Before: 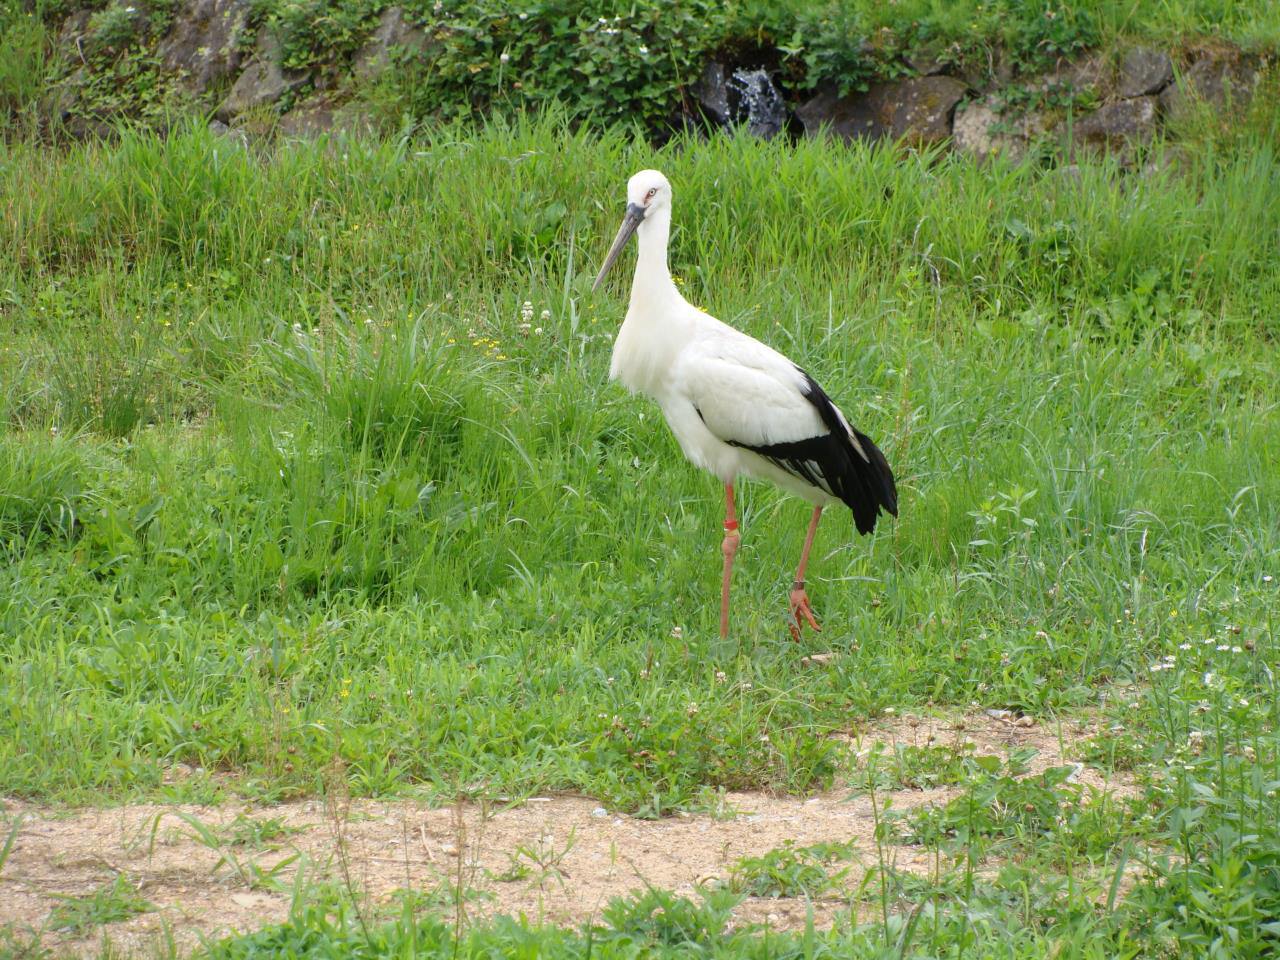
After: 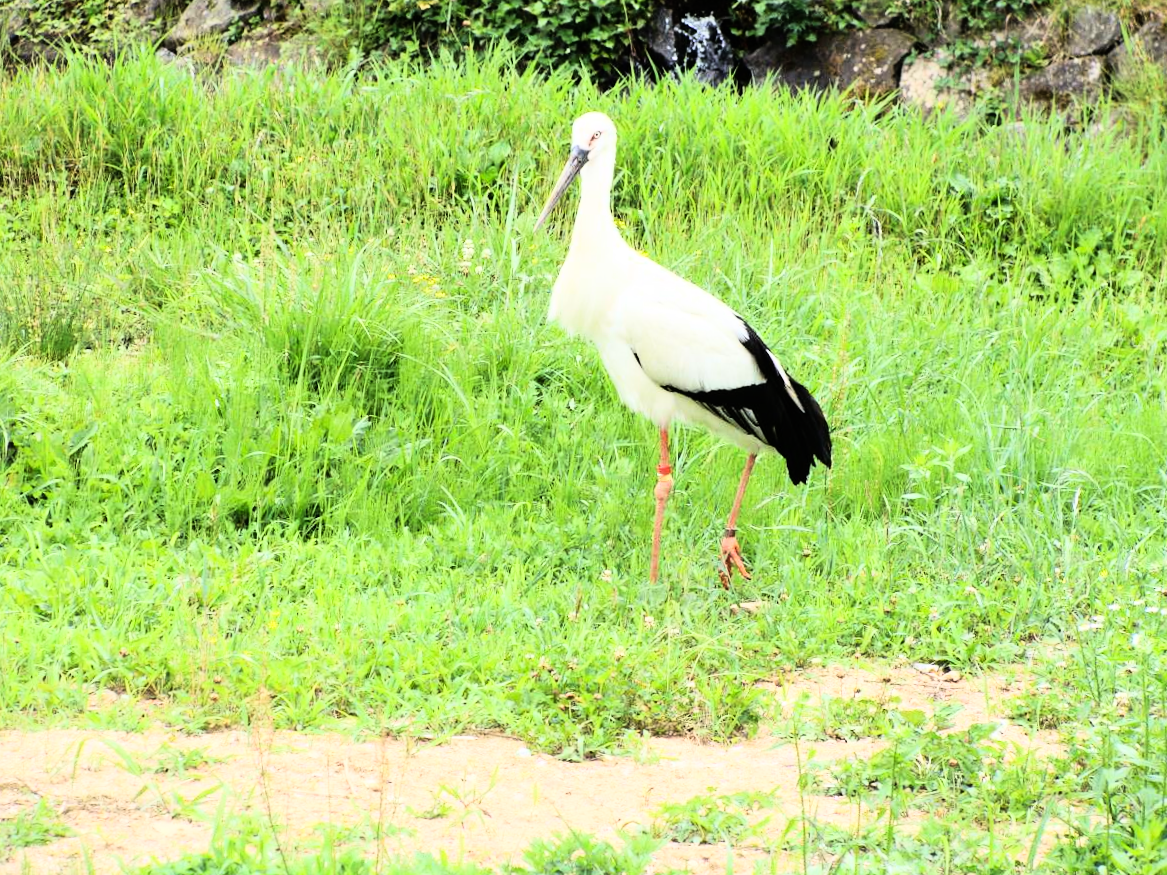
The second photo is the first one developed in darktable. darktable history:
rgb curve: curves: ch0 [(0, 0) (0.21, 0.15) (0.24, 0.21) (0.5, 0.75) (0.75, 0.96) (0.89, 0.99) (1, 1)]; ch1 [(0, 0.02) (0.21, 0.13) (0.25, 0.2) (0.5, 0.67) (0.75, 0.9) (0.89, 0.97) (1, 1)]; ch2 [(0, 0.02) (0.21, 0.13) (0.25, 0.2) (0.5, 0.67) (0.75, 0.9) (0.89, 0.97) (1, 1)], compensate middle gray true
base curve: curves: ch0 [(0, 0) (0.303, 0.277) (1, 1)]
crop and rotate: angle -1.96°, left 3.097%, top 4.154%, right 1.586%, bottom 0.529%
